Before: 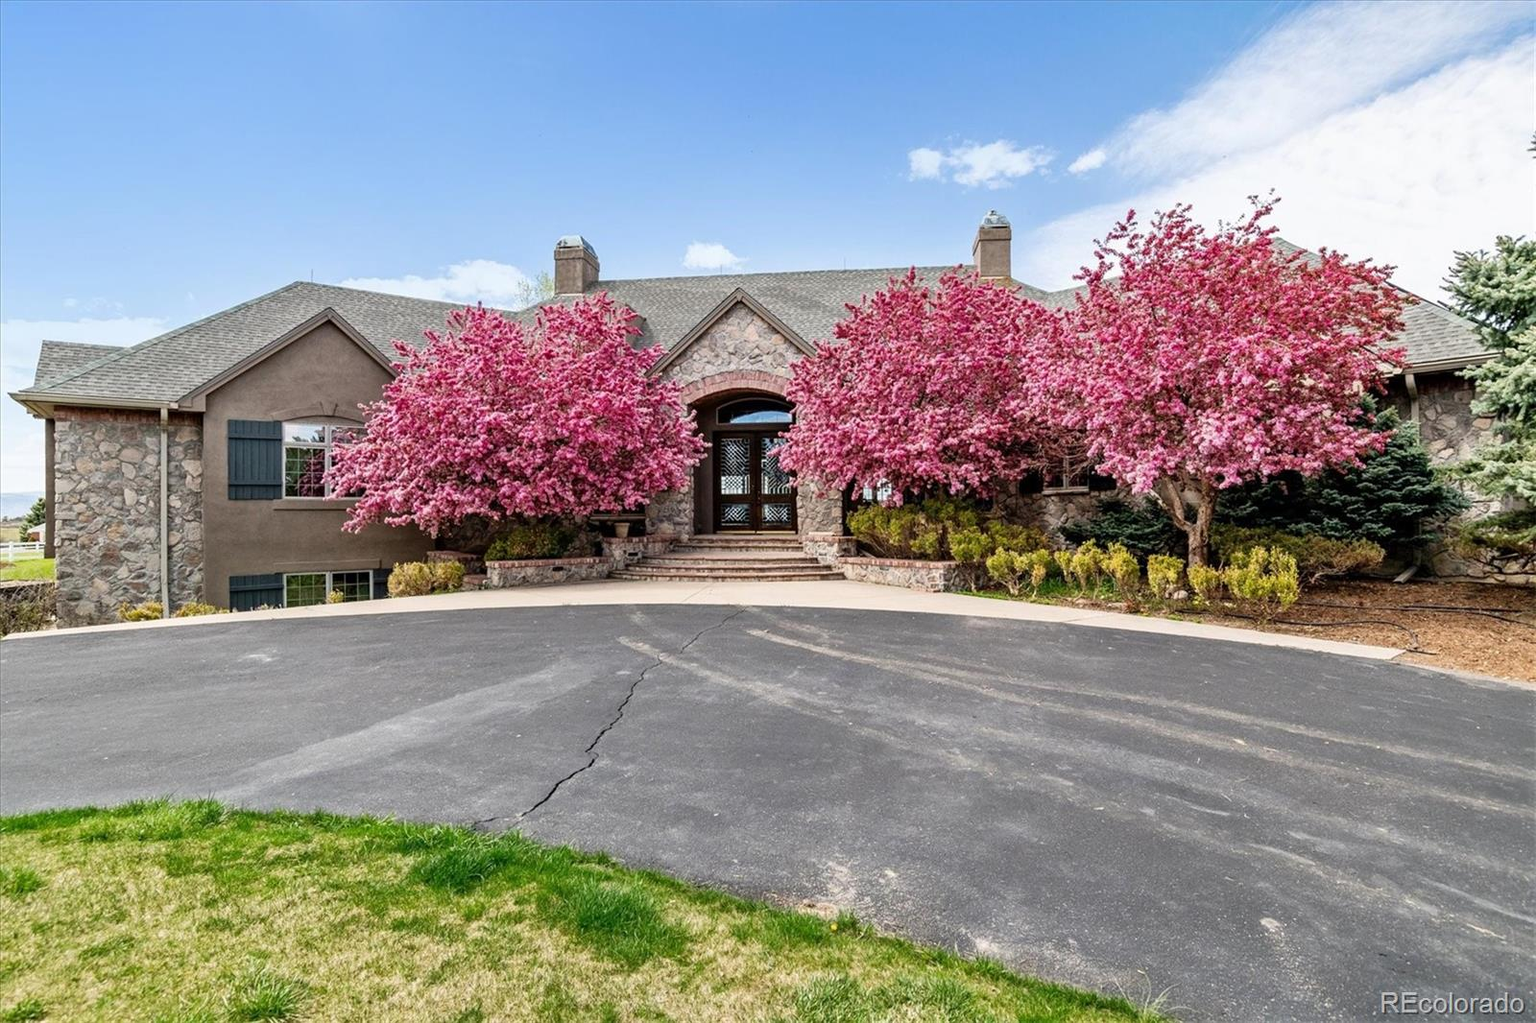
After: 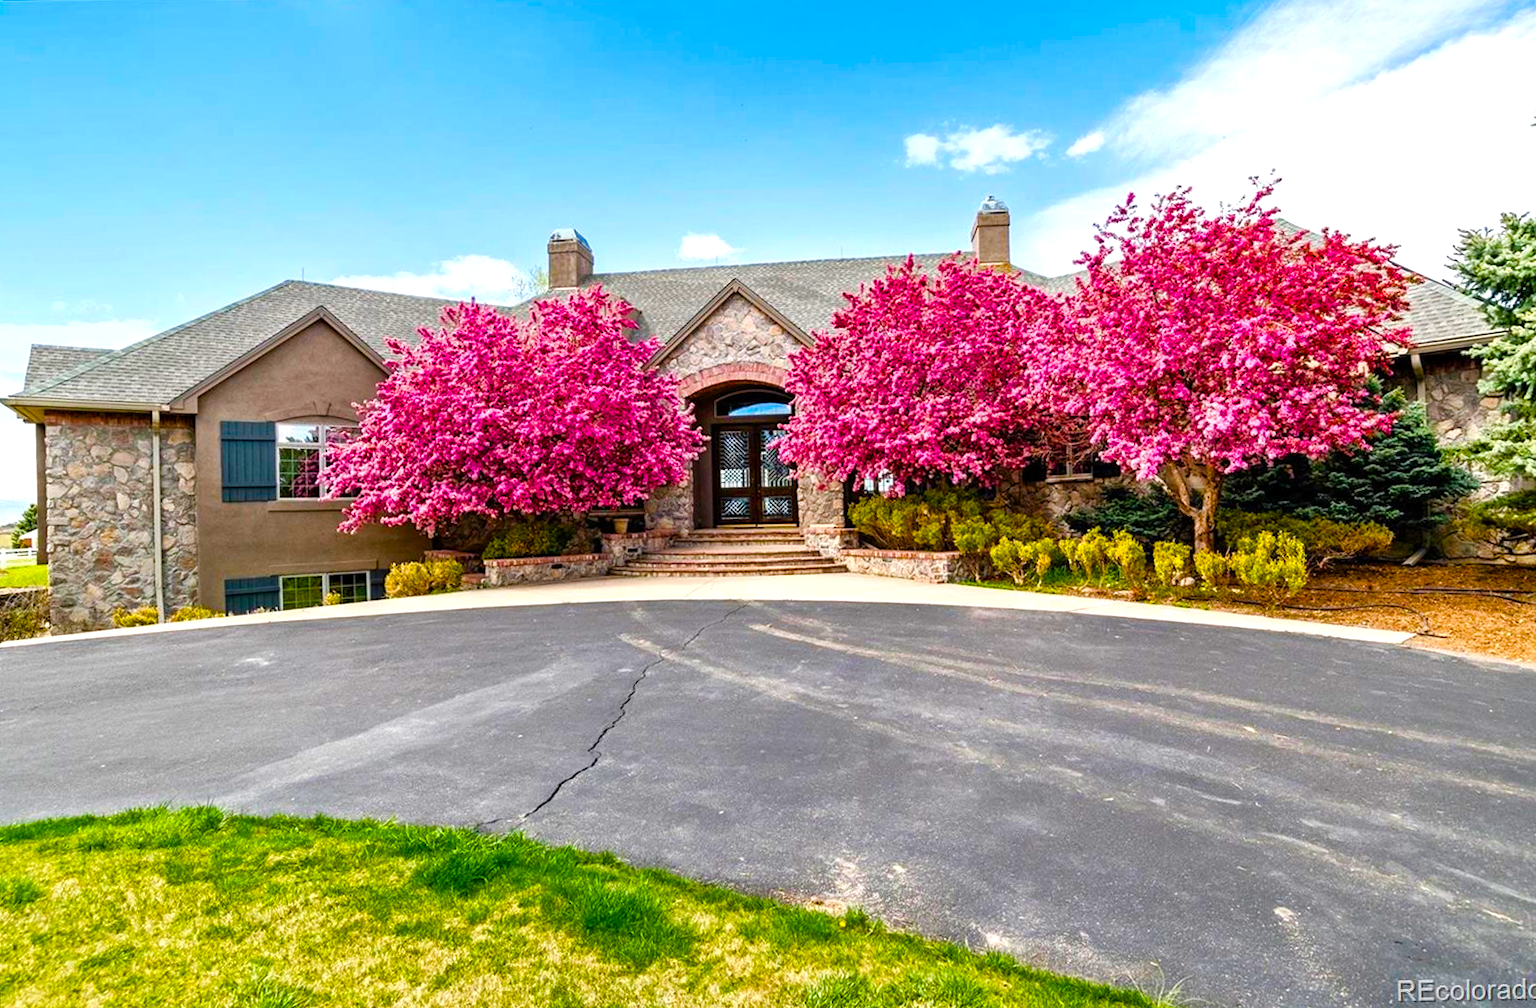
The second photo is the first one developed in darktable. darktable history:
rotate and perspective: rotation -1°, crop left 0.011, crop right 0.989, crop top 0.025, crop bottom 0.975
color balance rgb: linear chroma grading › shadows 10%, linear chroma grading › highlights 10%, linear chroma grading › global chroma 15%, linear chroma grading › mid-tones 15%, perceptual saturation grading › global saturation 40%, perceptual saturation grading › highlights -25%, perceptual saturation grading › mid-tones 35%, perceptual saturation grading › shadows 35%, perceptual brilliance grading › global brilliance 11.29%, global vibrance 11.29%
